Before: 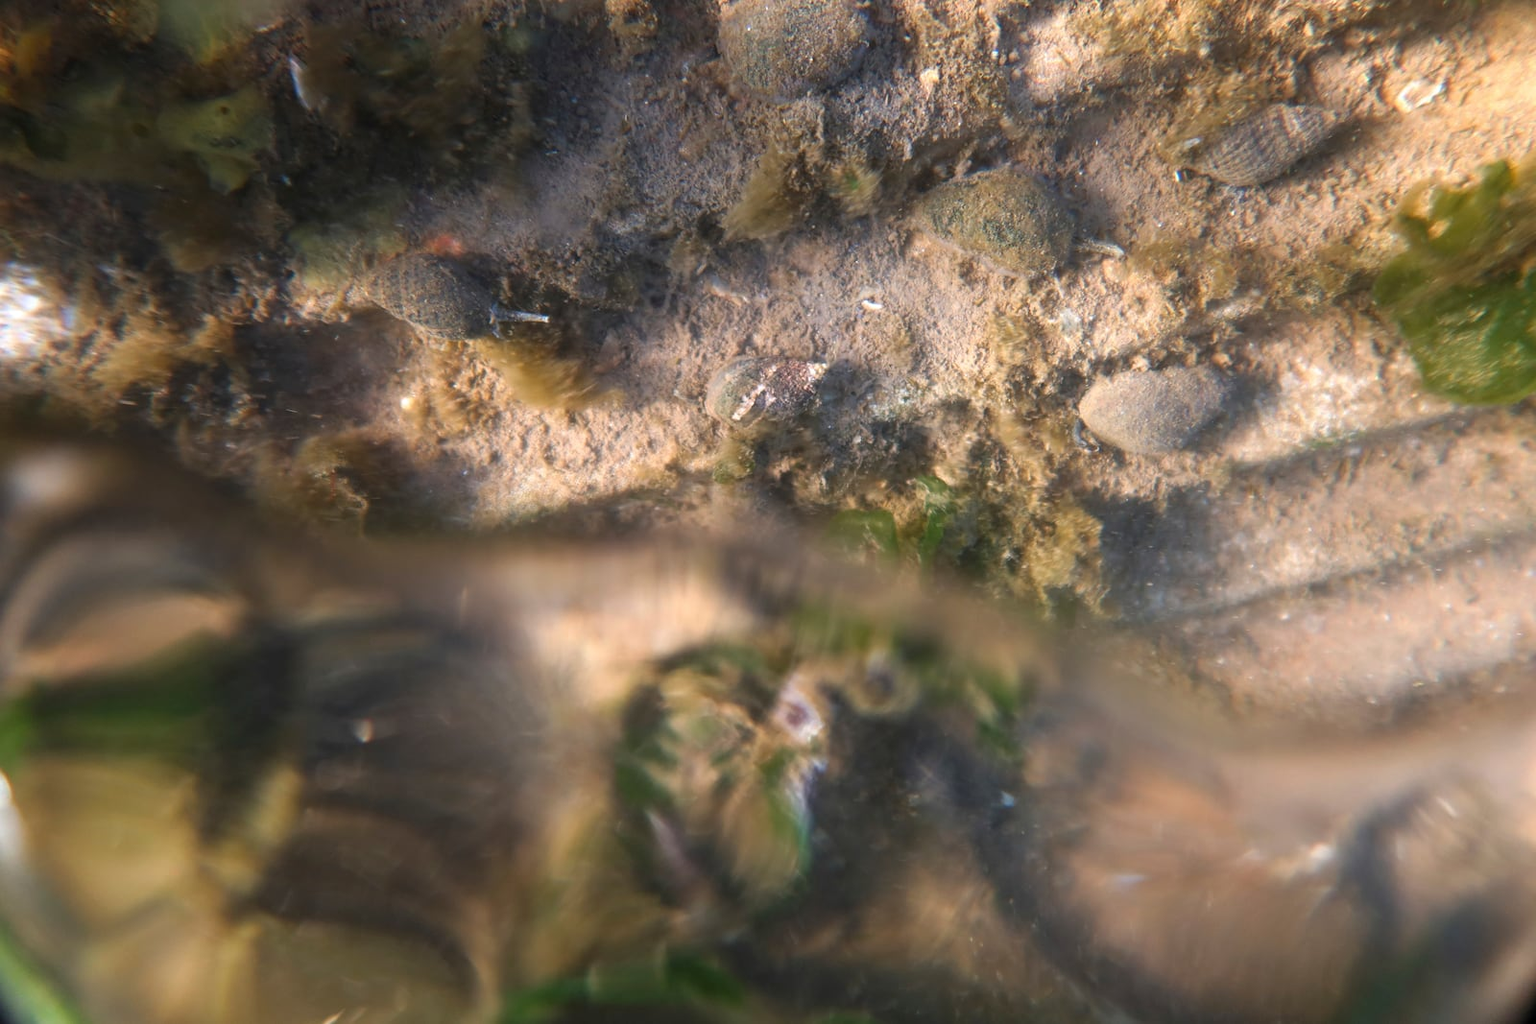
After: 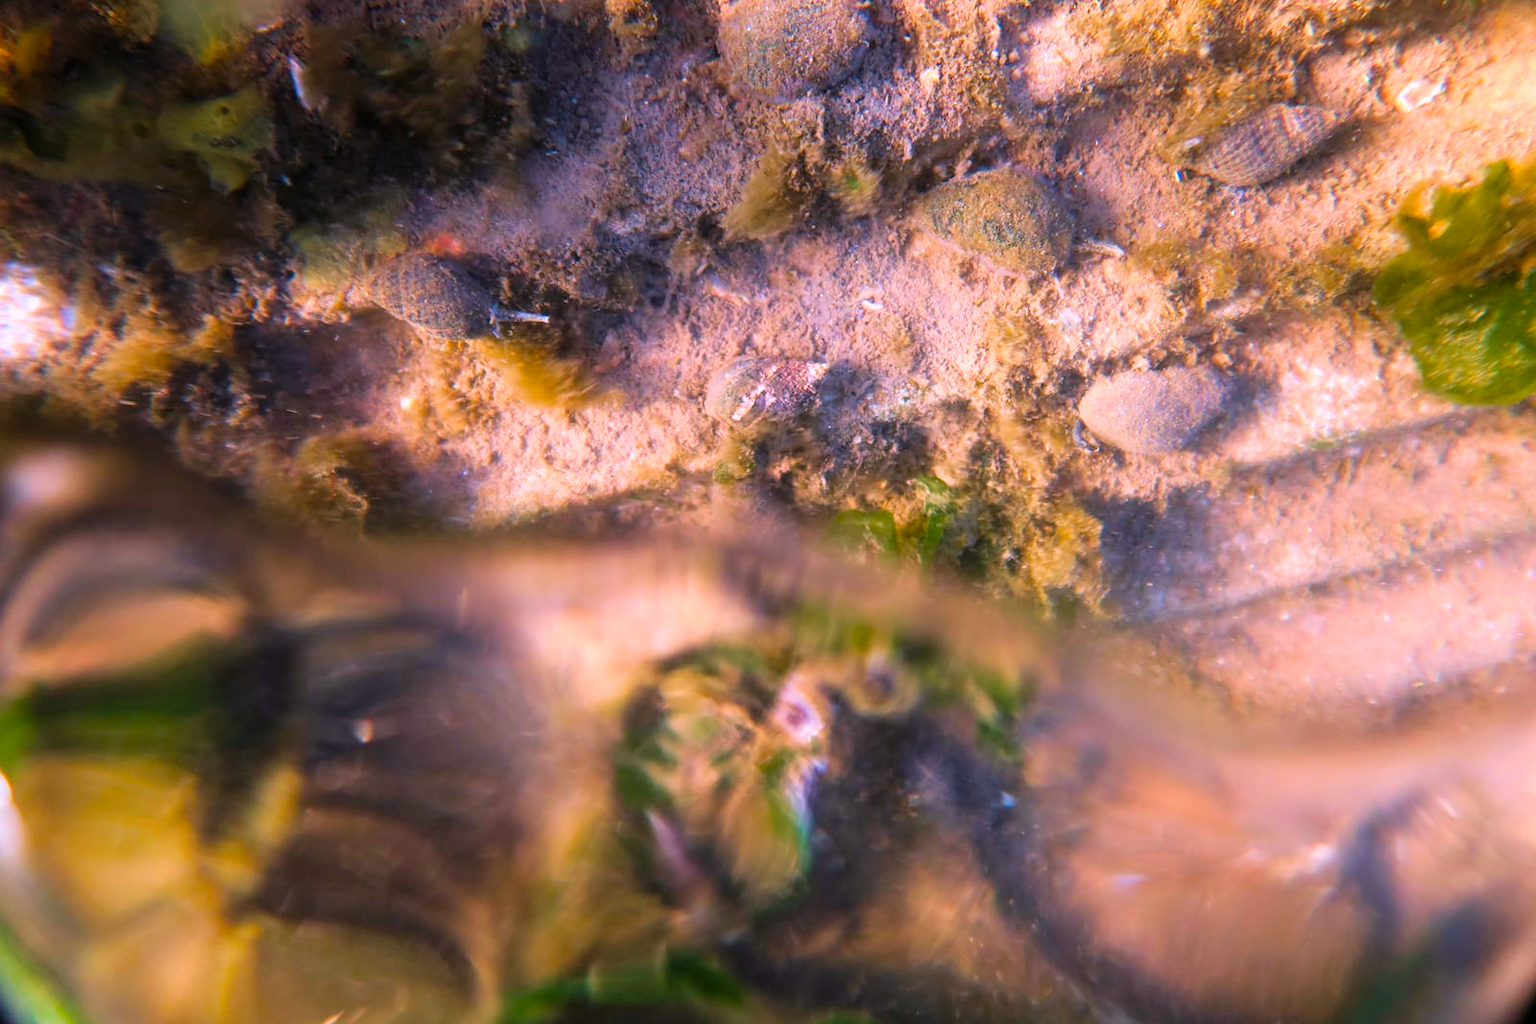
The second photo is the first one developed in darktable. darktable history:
velvia: on, module defaults
white balance: red 1.066, blue 1.119
color balance rgb: linear chroma grading › global chroma 15%, perceptual saturation grading › global saturation 30%
levels: mode automatic, gray 50.8%
filmic rgb: black relative exposure -7.65 EV, white relative exposure 4.56 EV, hardness 3.61
